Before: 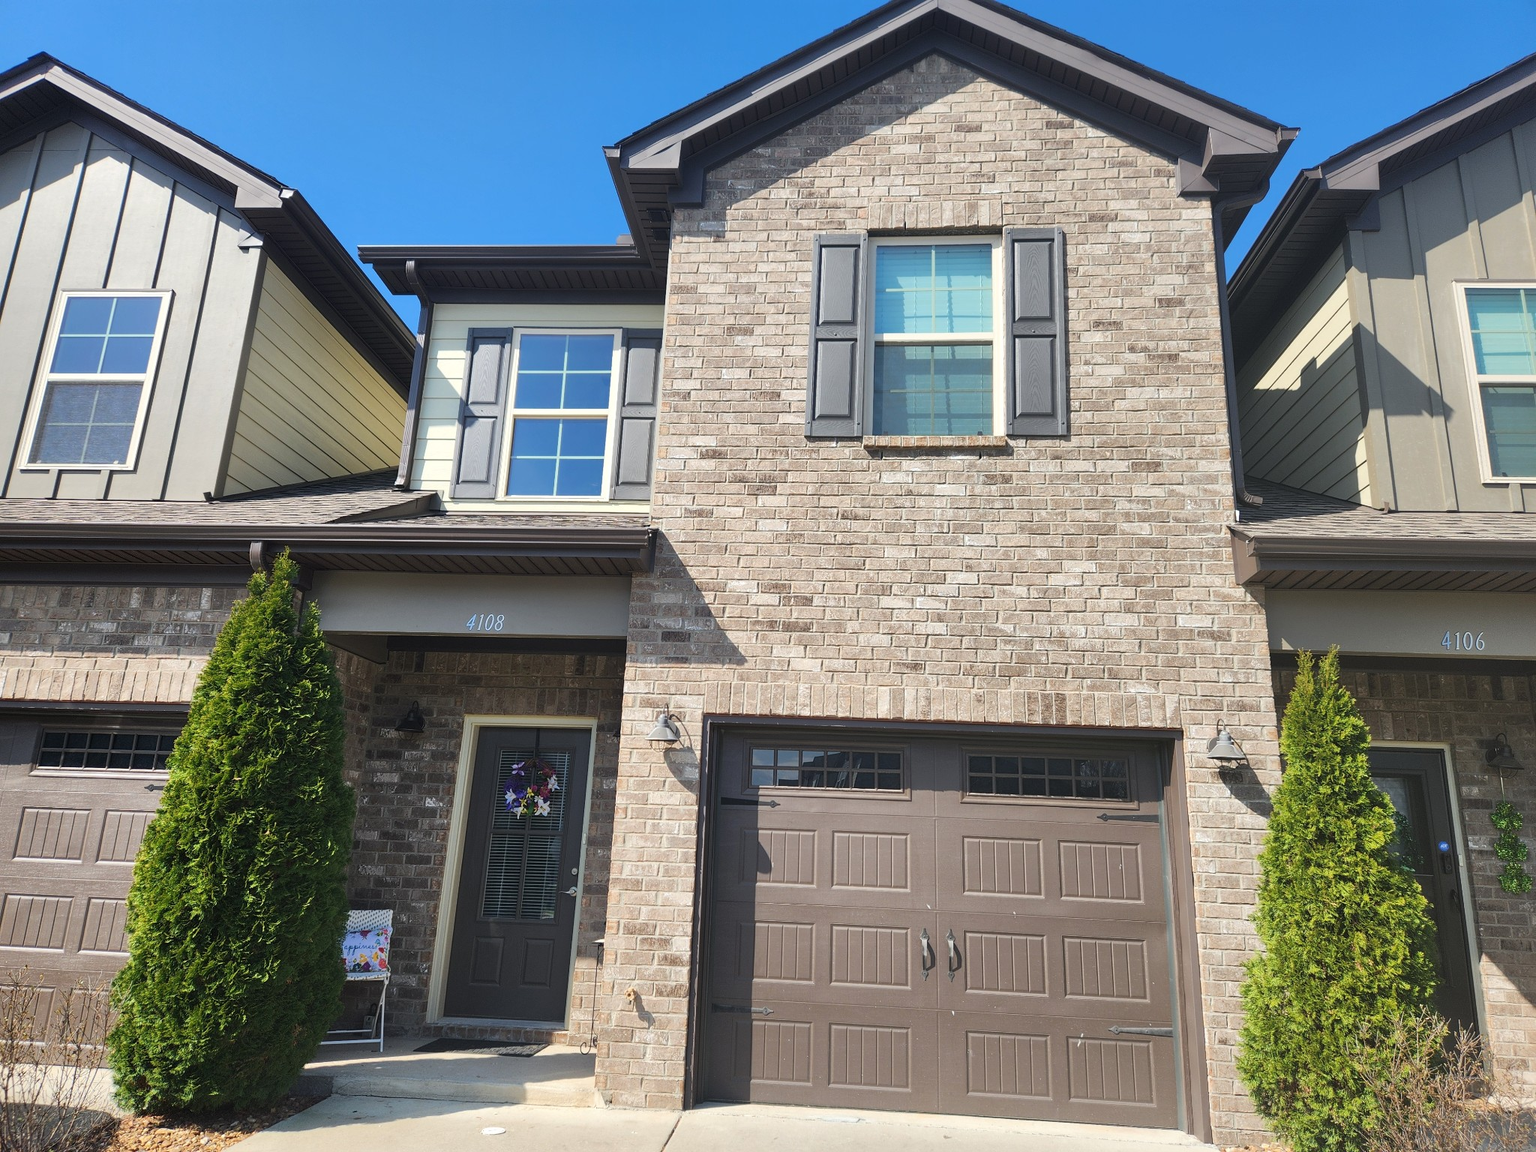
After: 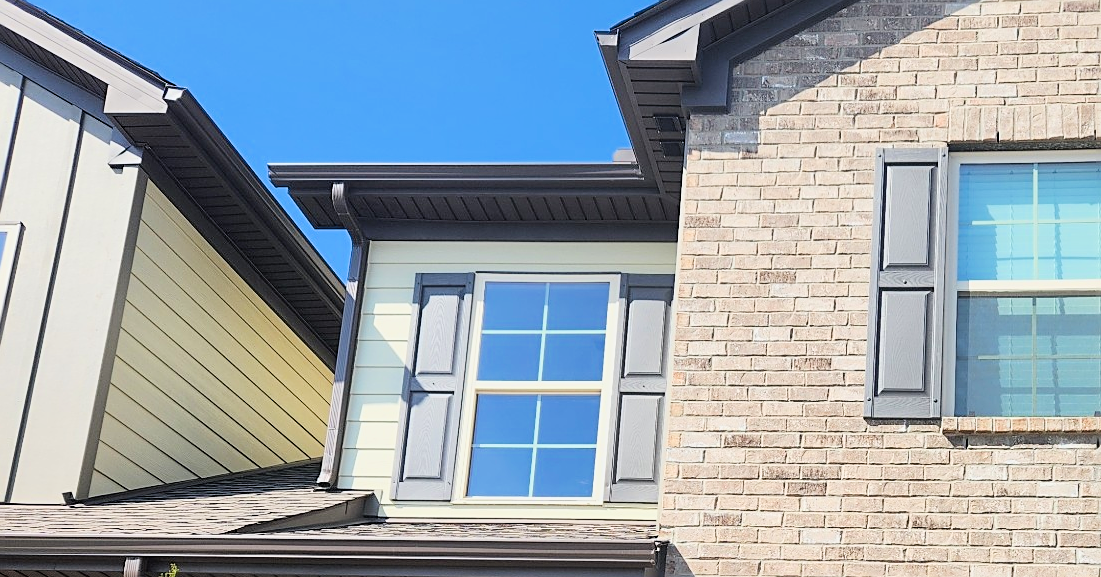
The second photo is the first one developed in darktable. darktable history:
crop: left 10.215%, top 10.688%, right 35.992%, bottom 51.717%
exposure: exposure 1 EV, compensate highlight preservation false
filmic rgb: black relative exposure -7.65 EV, white relative exposure 4.56 EV, threshold 3.04 EV, hardness 3.61, color science v6 (2022), iterations of high-quality reconstruction 0, enable highlight reconstruction true
sharpen: on, module defaults
